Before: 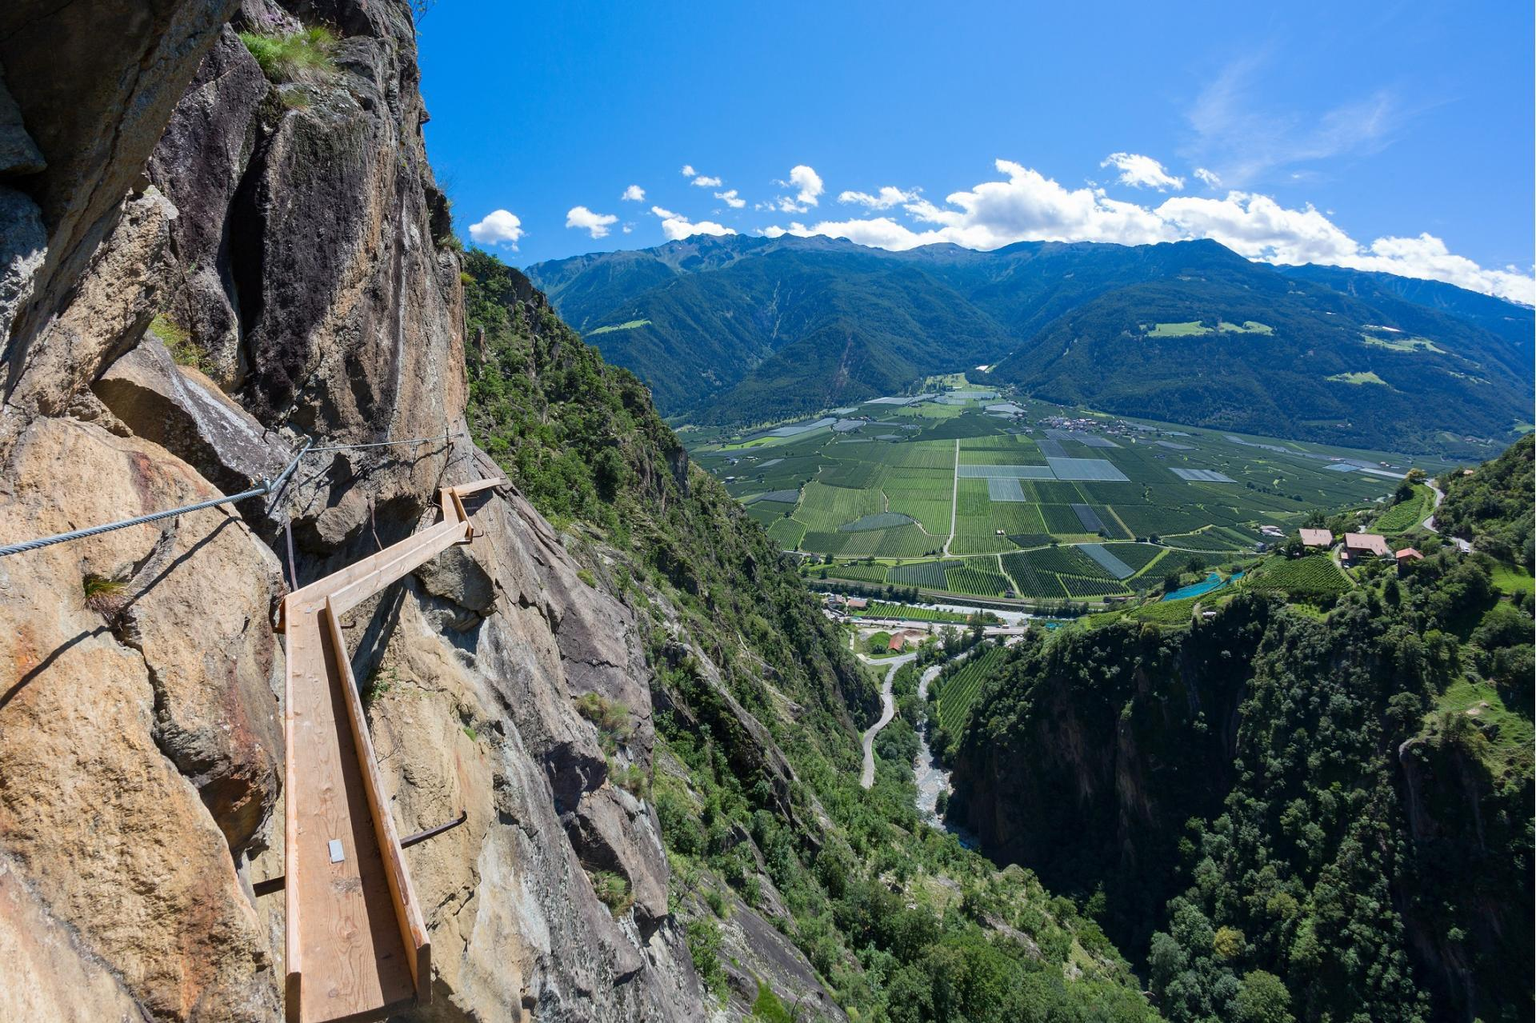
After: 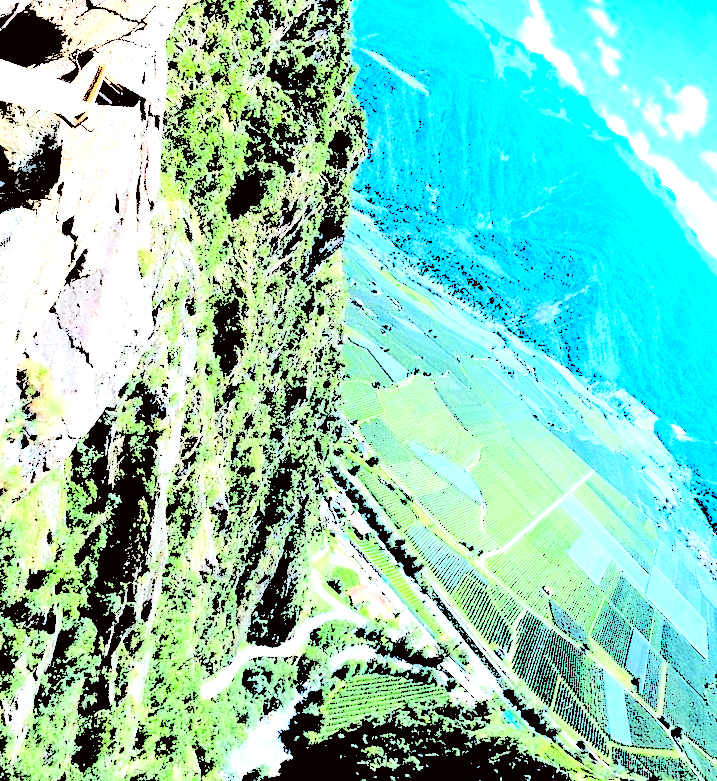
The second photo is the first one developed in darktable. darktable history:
color correction: highlights a* -2.93, highlights b* -2.84, shadows a* 2.51, shadows b* 2.91
levels: levels [0.246, 0.256, 0.506]
crop and rotate: angle -45.44°, top 16.464%, right 0.9%, bottom 11.625%
